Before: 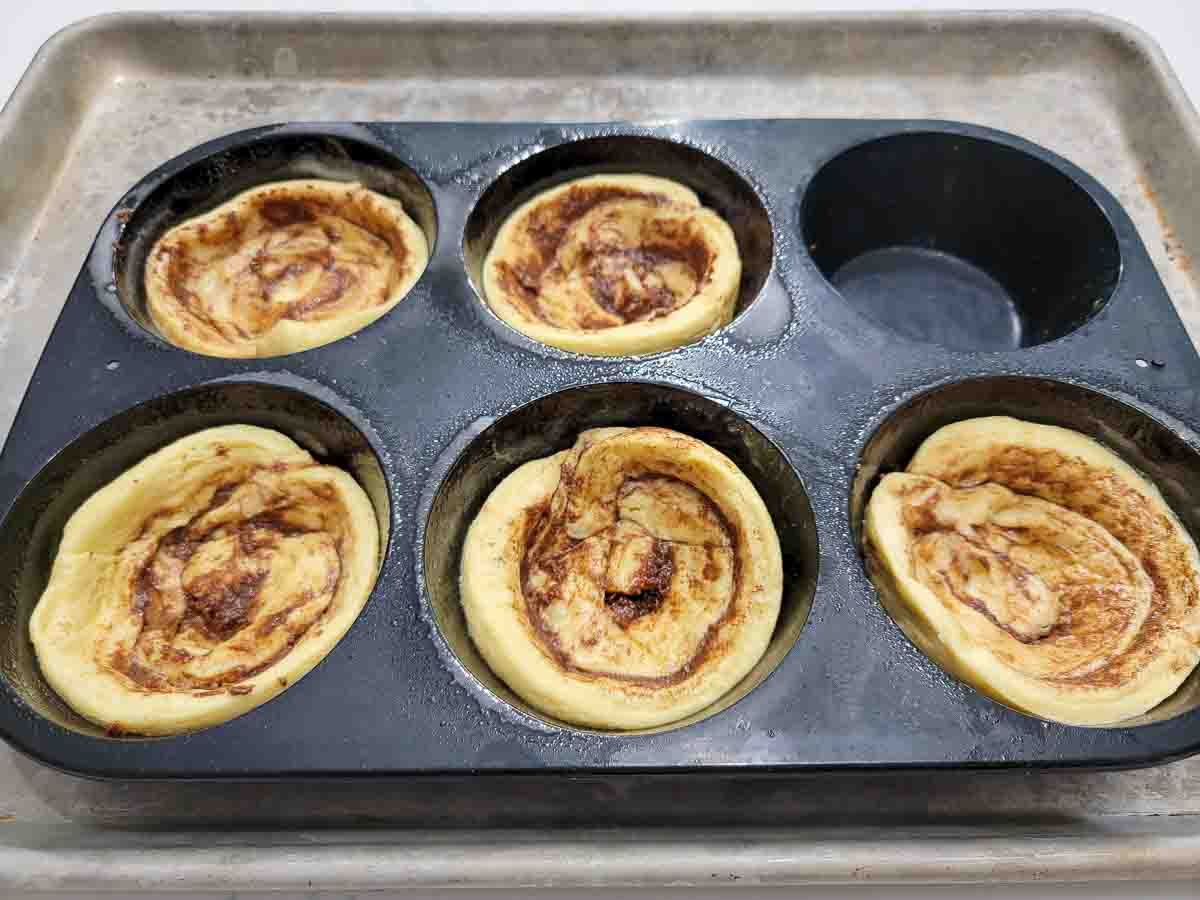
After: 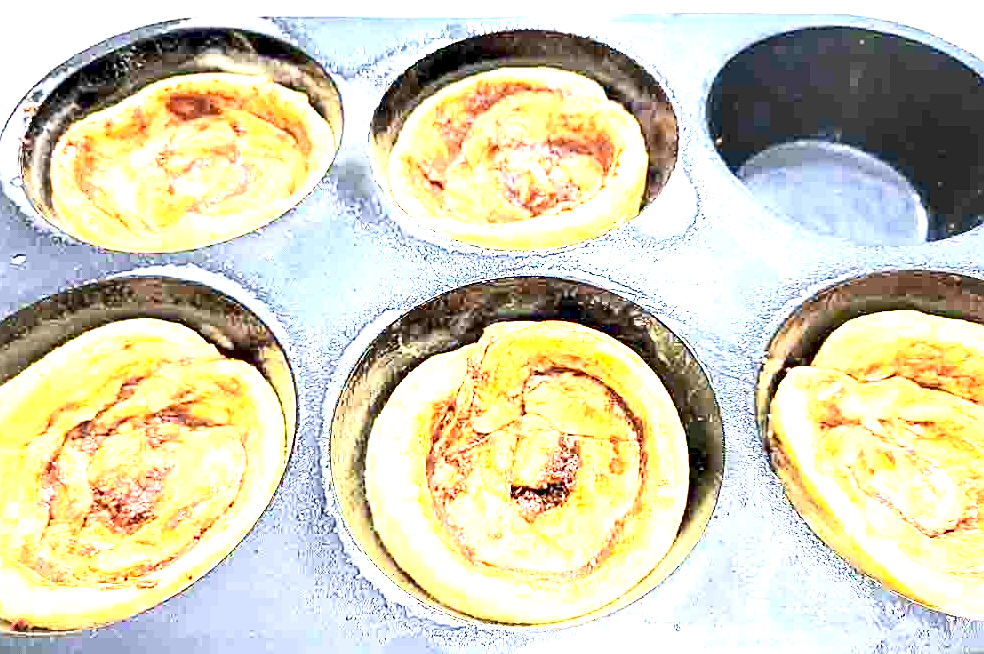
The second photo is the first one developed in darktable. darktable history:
exposure: black level correction 0.001, exposure 2.607 EV, compensate exposure bias true, compensate highlight preservation false
contrast brightness saturation: contrast 0.24, brightness 0.09
sharpen: on, module defaults
crop: left 7.856%, top 11.836%, right 10.12%, bottom 15.387%
